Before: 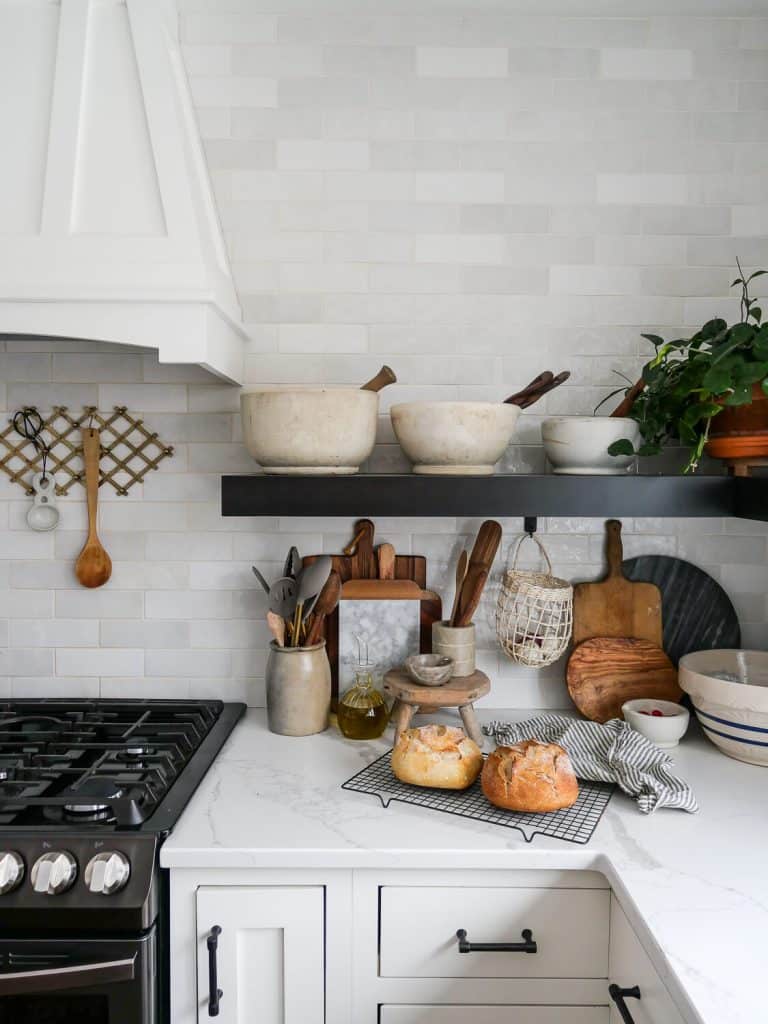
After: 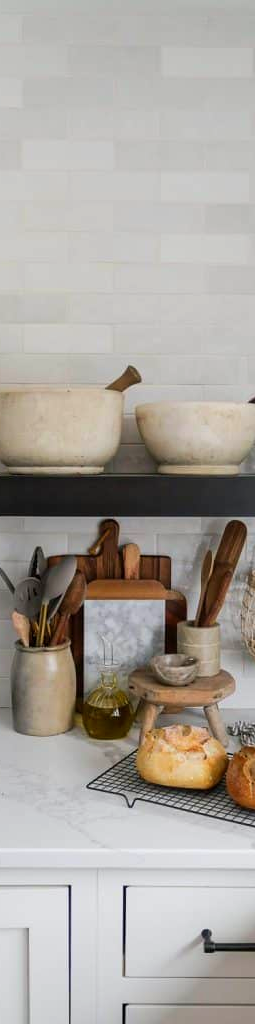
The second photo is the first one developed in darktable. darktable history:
color balance rgb: power › hue 210.34°, perceptual saturation grading › global saturation 0.312%, global vibrance 20%
velvia: strength 14.8%
crop: left 33.213%, right 33.526%
exposure: black level correction 0.001, exposure -0.125 EV, compensate highlight preservation false
